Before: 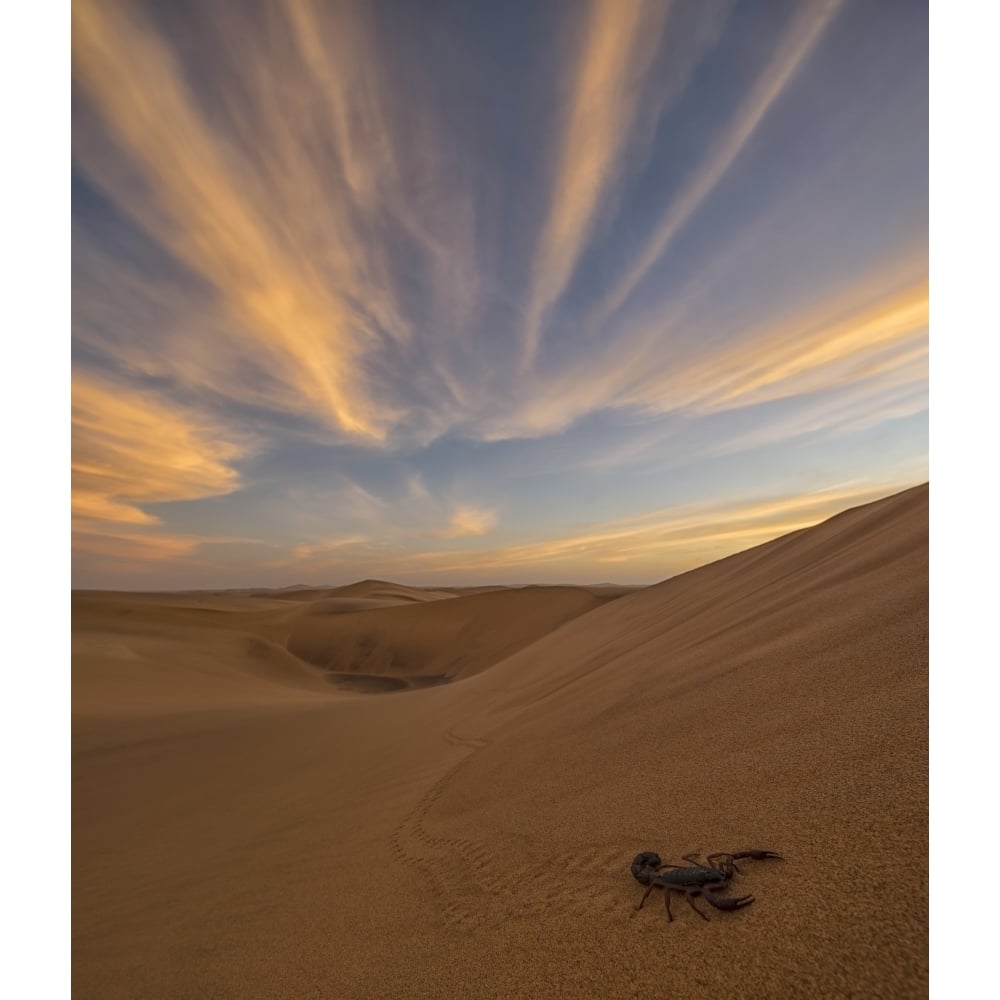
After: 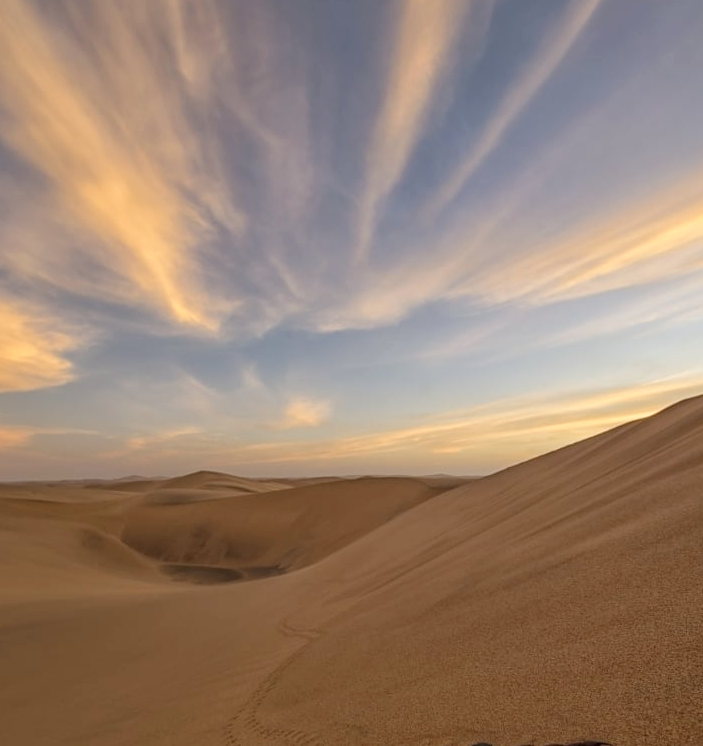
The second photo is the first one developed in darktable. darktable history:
crop and rotate: left 16.649%, top 10.916%, right 13.041%, bottom 14.478%
tone curve: curves: ch0 [(0, 0) (0.389, 0.458) (0.745, 0.82) (0.849, 0.917) (0.919, 0.969) (1, 1)]; ch1 [(0, 0) (0.437, 0.404) (0.5, 0.5) (0.529, 0.55) (0.58, 0.6) (0.616, 0.649) (1, 1)]; ch2 [(0, 0) (0.442, 0.428) (0.5, 0.5) (0.525, 0.543) (0.585, 0.62) (1, 1)], preserve colors none
contrast brightness saturation: saturation -0.053
